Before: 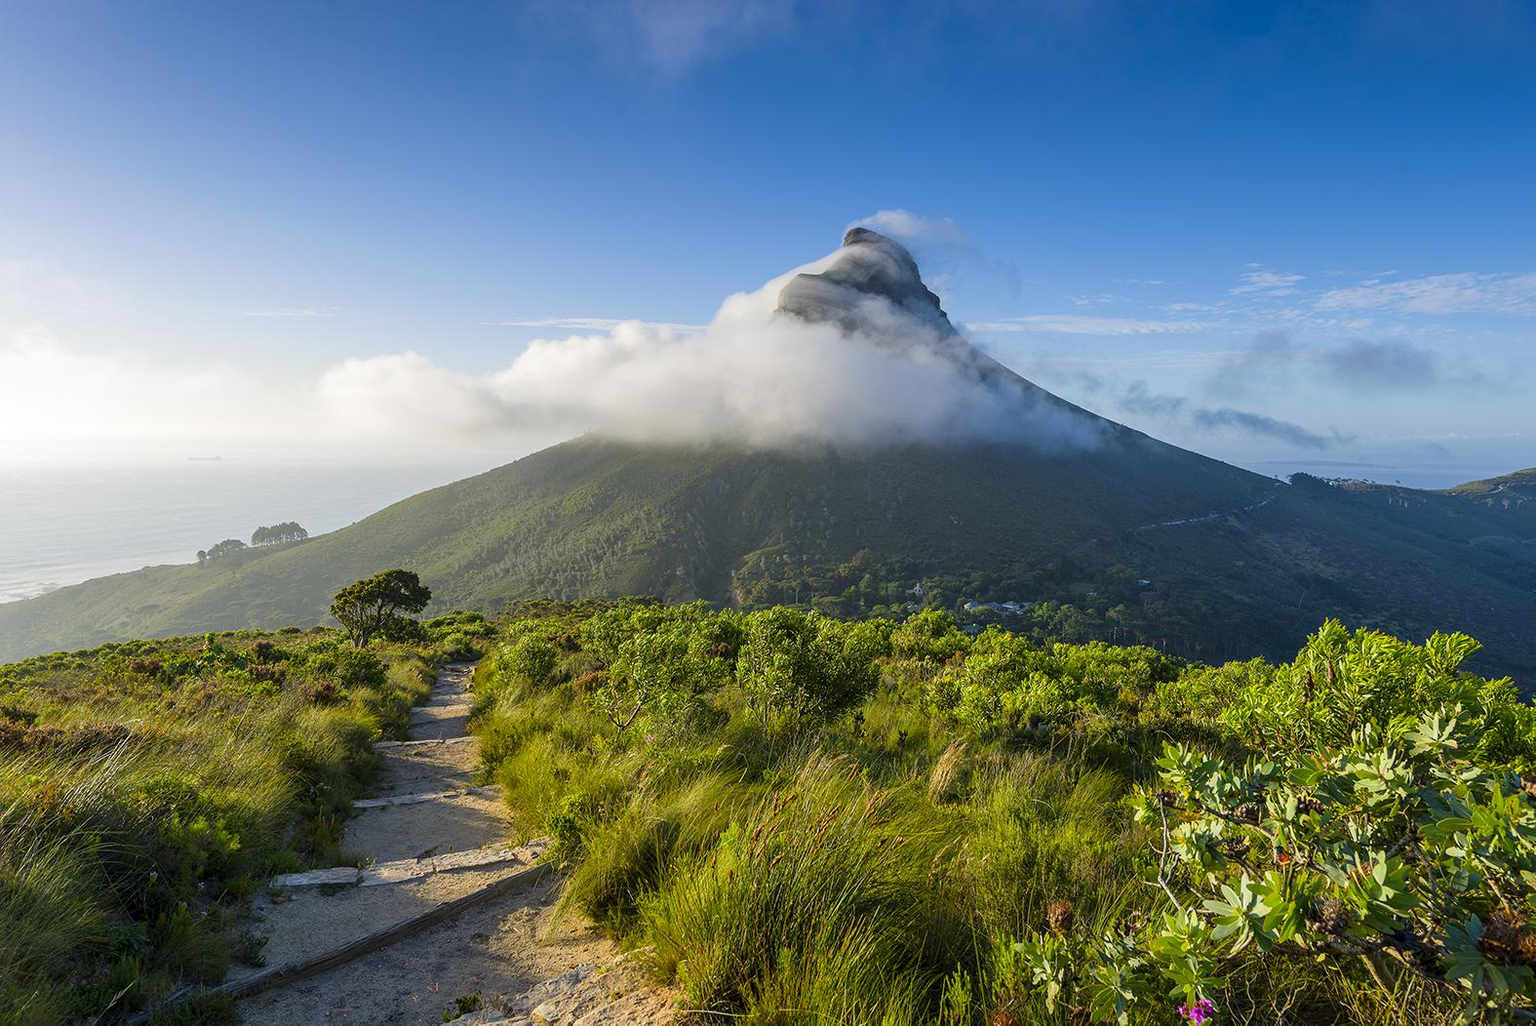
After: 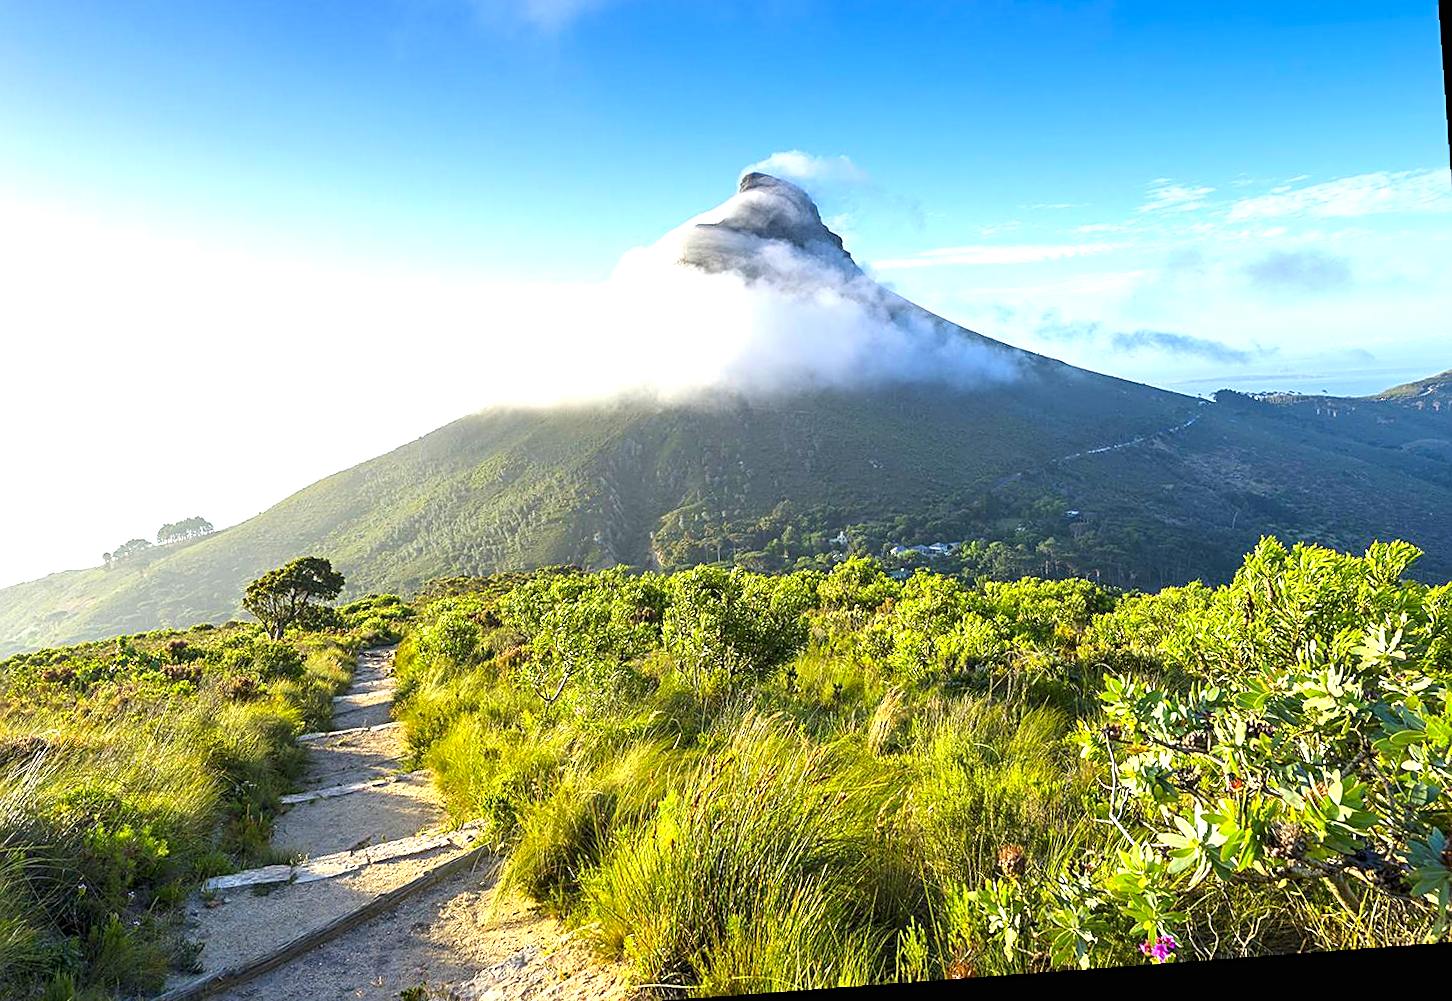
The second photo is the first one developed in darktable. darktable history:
exposure: black level correction 0, exposure 1.1 EV, compensate exposure bias true, compensate highlight preservation false
contrast brightness saturation: contrast 0.04, saturation 0.07
rotate and perspective: rotation -2.29°, automatic cropping off
sharpen: on, module defaults
levels: levels [0, 0.474, 0.947]
crop and rotate: angle 1.96°, left 5.673%, top 5.673%
